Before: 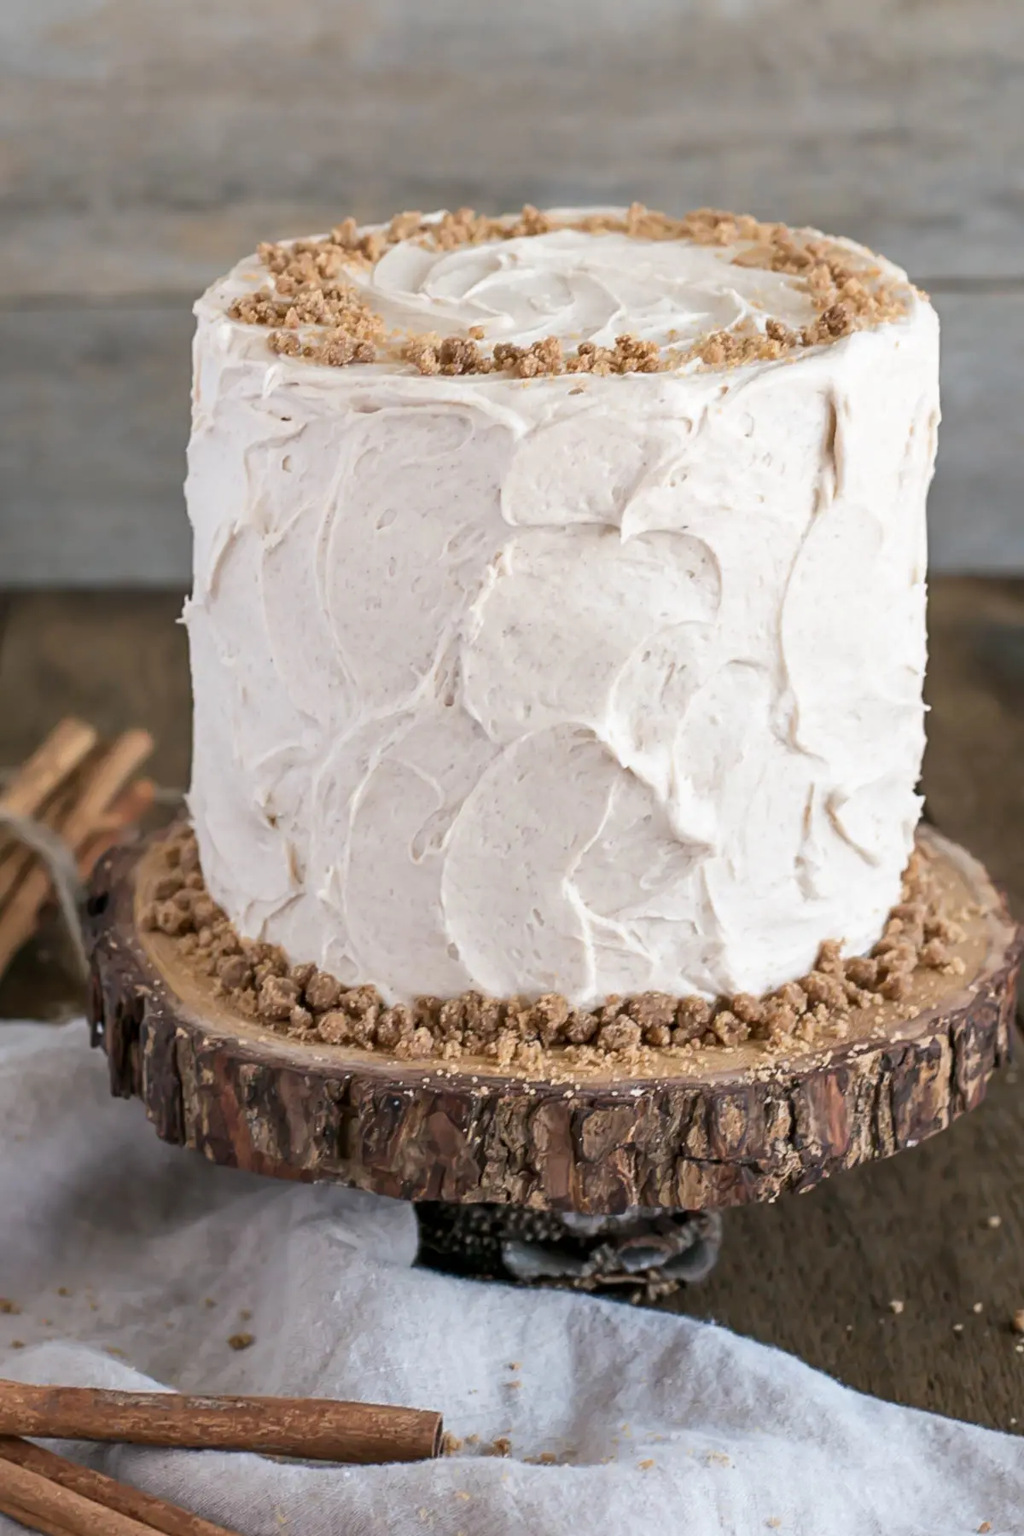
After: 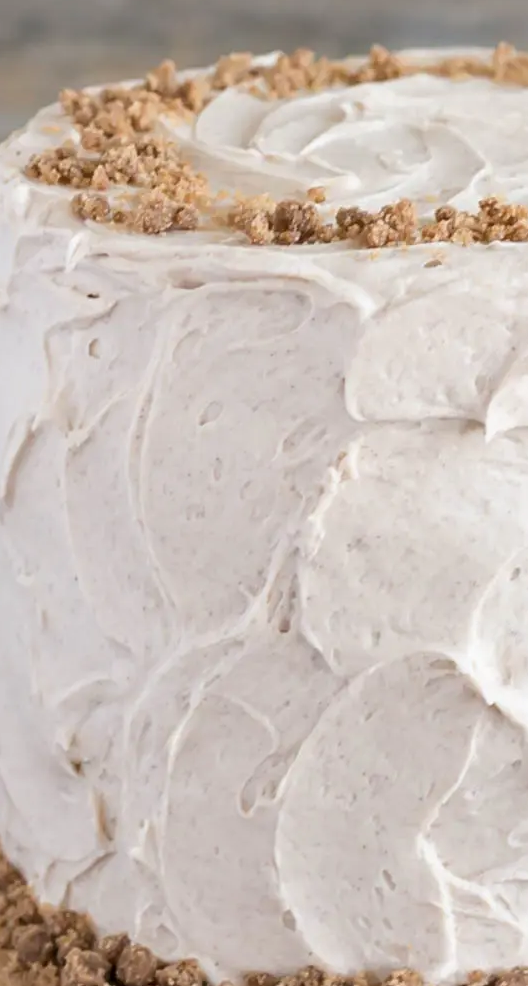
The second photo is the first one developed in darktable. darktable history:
exposure: compensate highlight preservation false
crop: left 20.248%, top 10.86%, right 35.675%, bottom 34.321%
